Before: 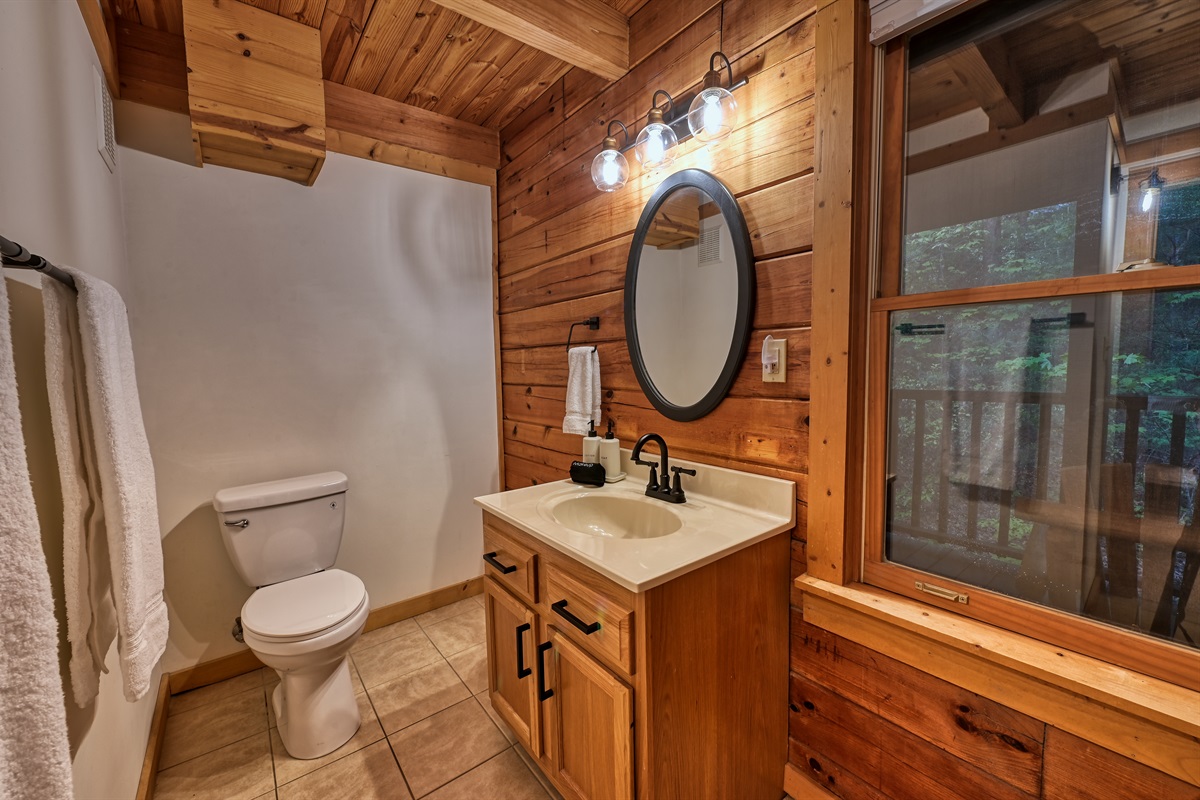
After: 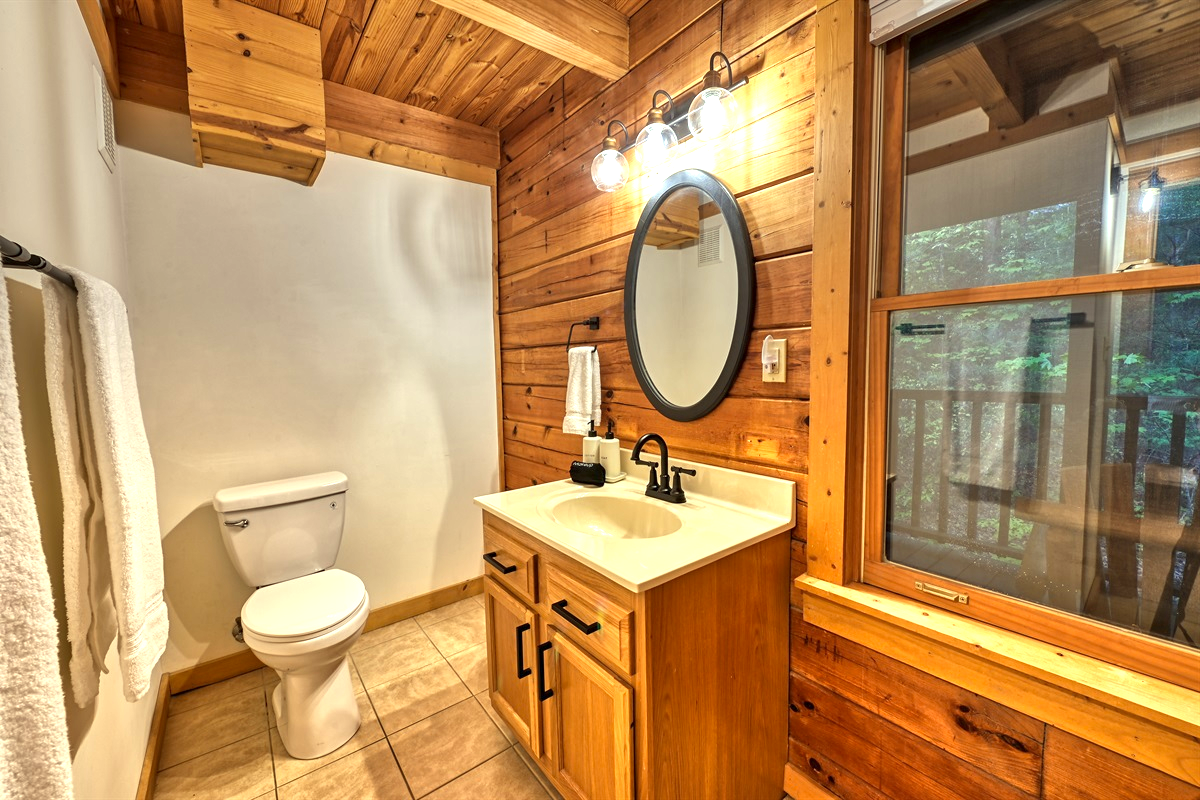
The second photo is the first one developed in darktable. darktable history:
exposure: exposure 1.14 EV, compensate highlight preservation false
color correction: highlights a* -5.77, highlights b* 10.87
